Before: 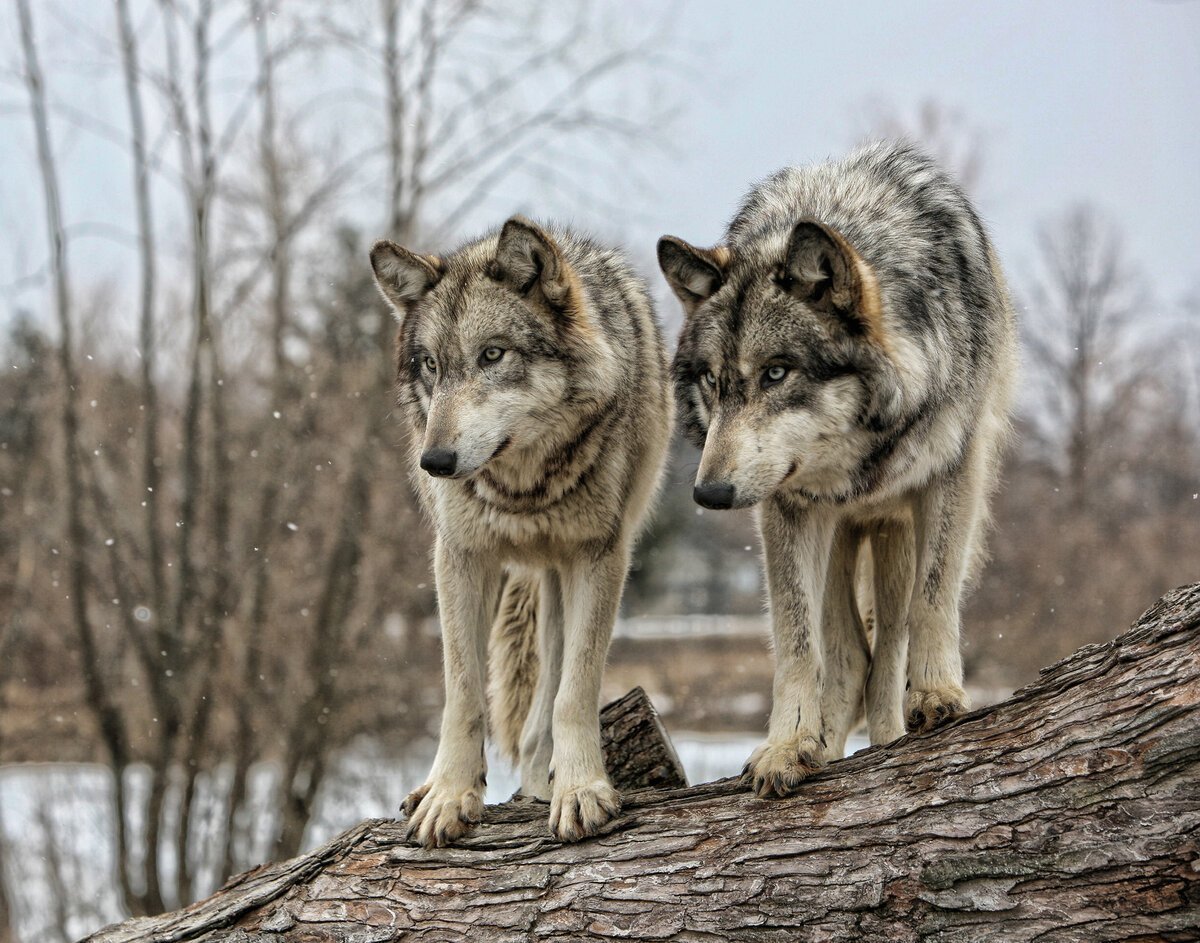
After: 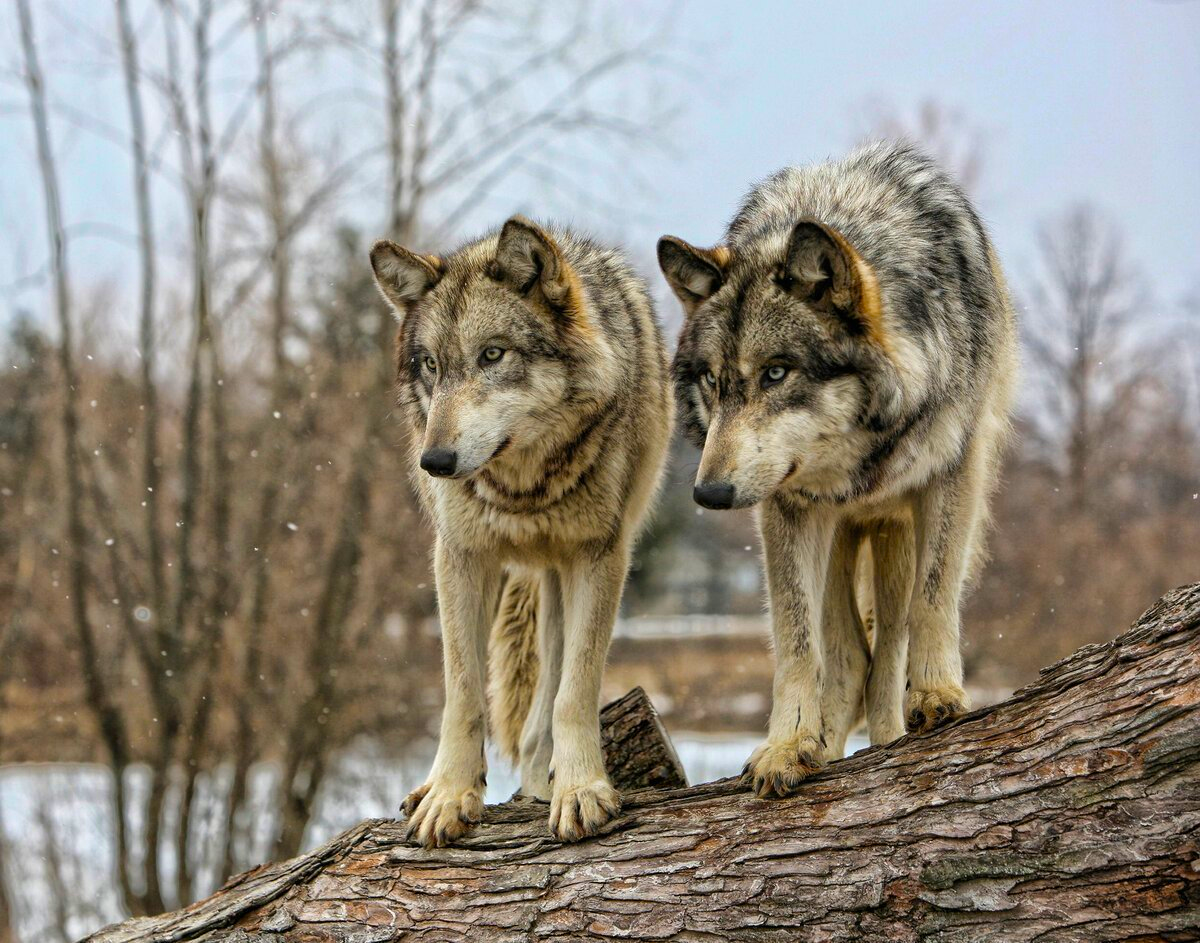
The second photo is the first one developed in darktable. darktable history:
color contrast: green-magenta contrast 1.2, blue-yellow contrast 1.2
tone equalizer: on, module defaults
color balance rgb: perceptual saturation grading › global saturation 25%, global vibrance 20%
